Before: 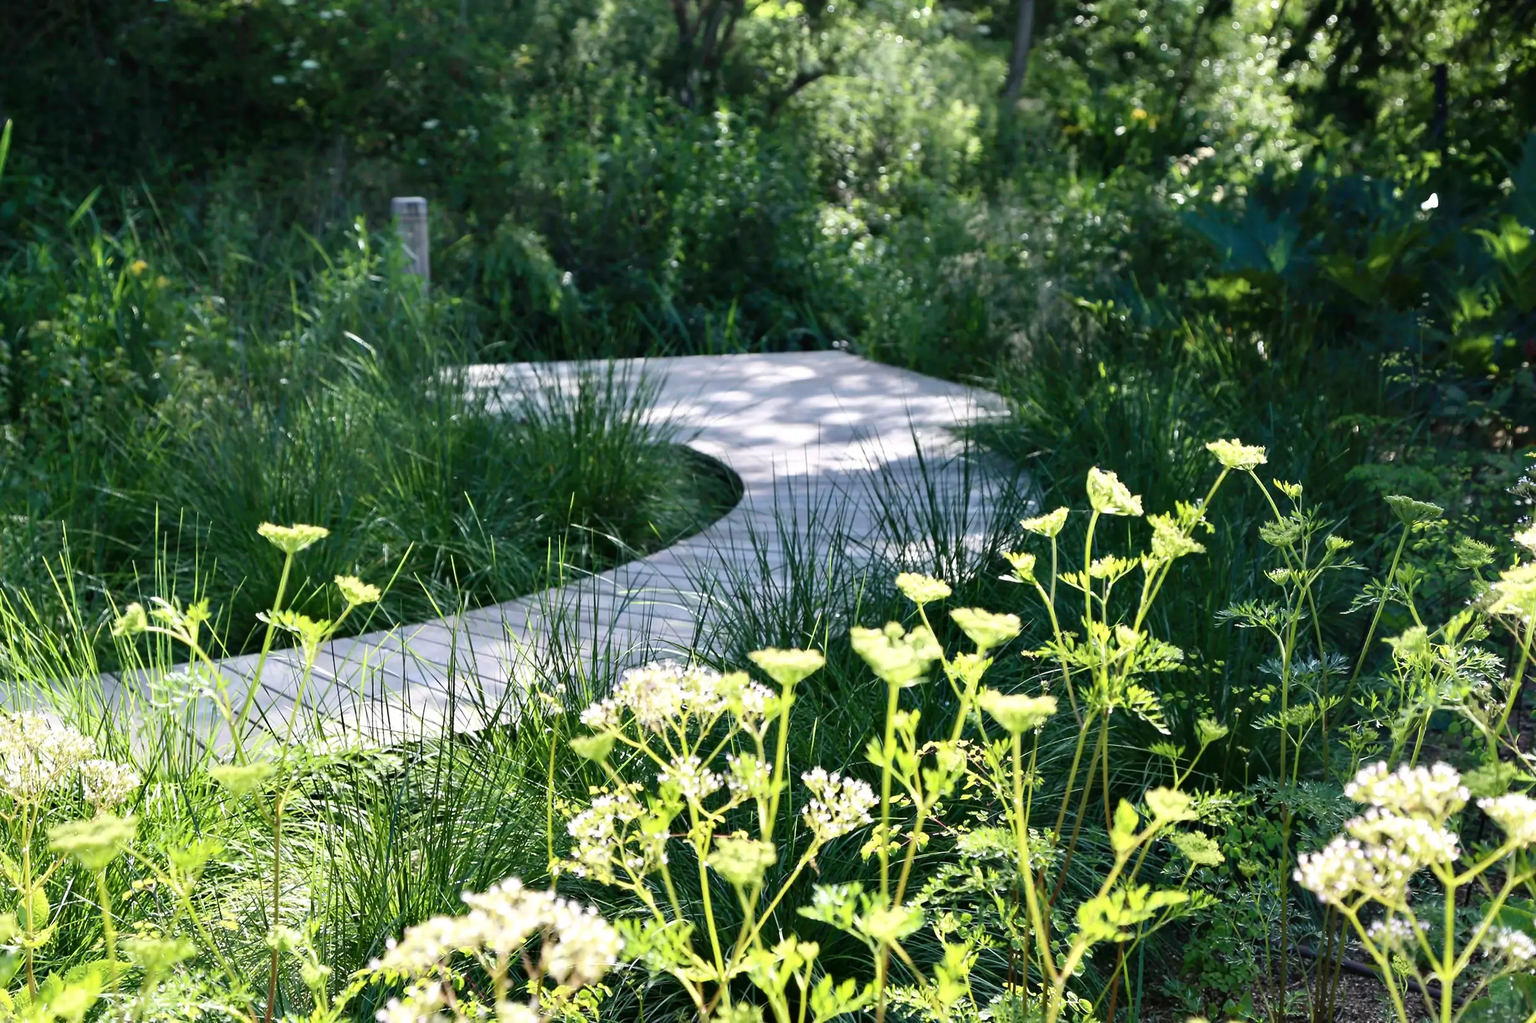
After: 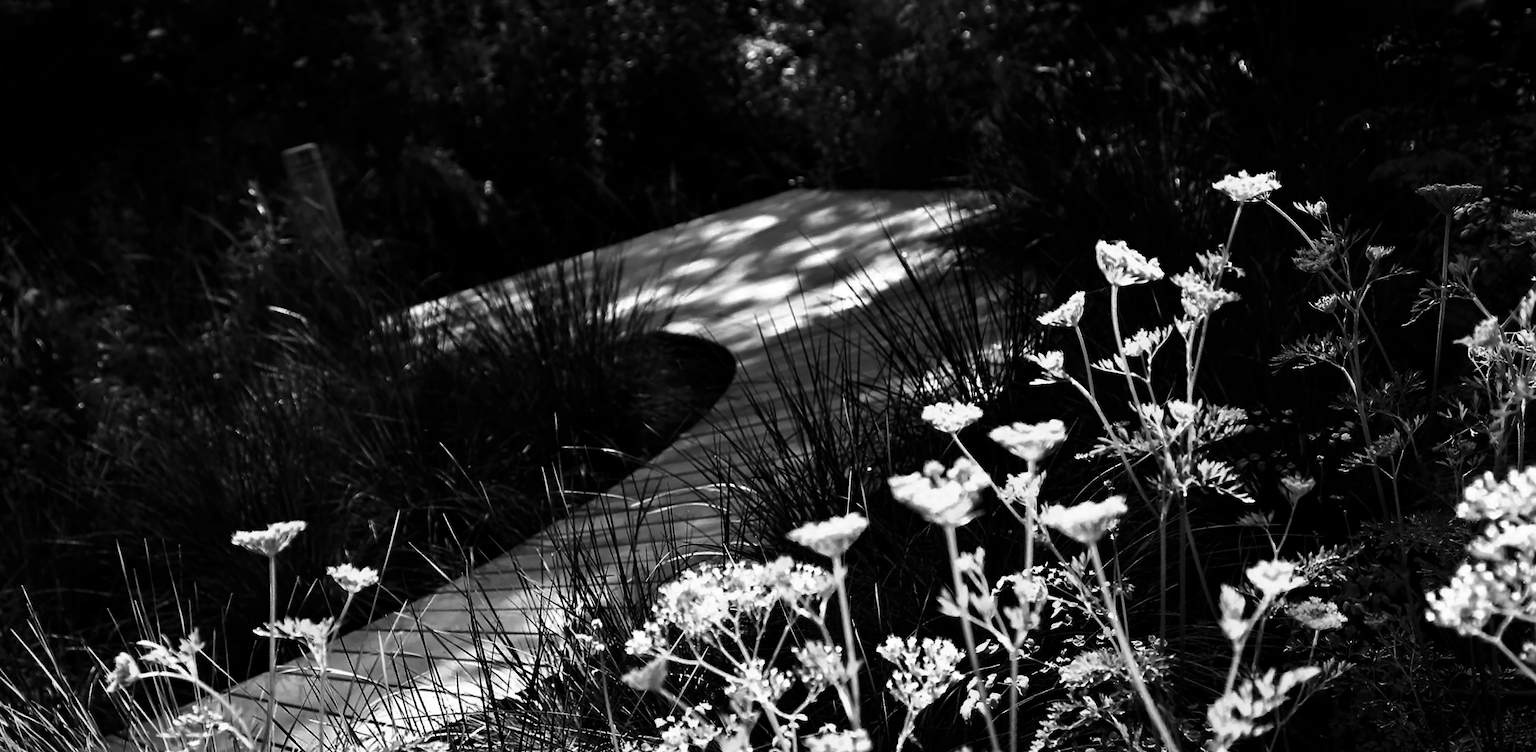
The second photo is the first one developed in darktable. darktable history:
rotate and perspective: rotation -14.8°, crop left 0.1, crop right 0.903, crop top 0.25, crop bottom 0.748
contrast brightness saturation: contrast 0.02, brightness -1, saturation -1
